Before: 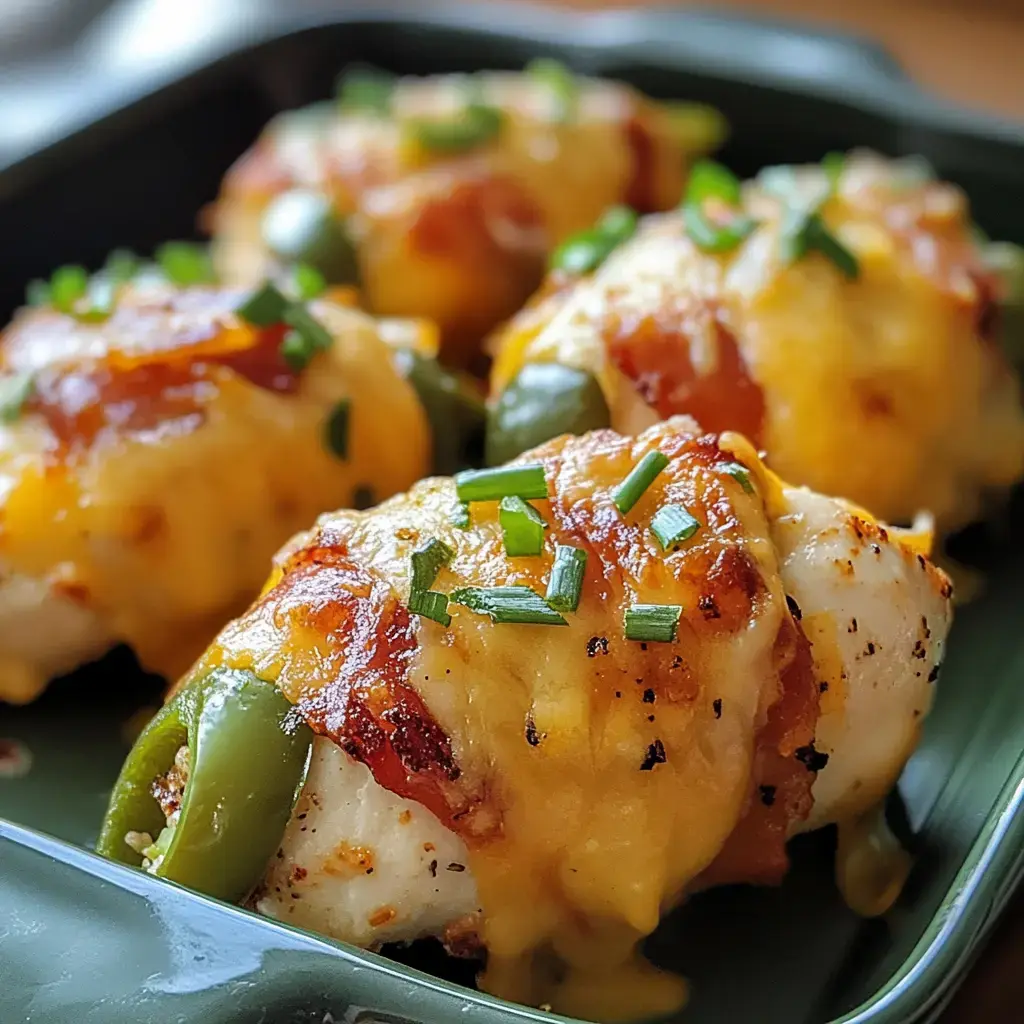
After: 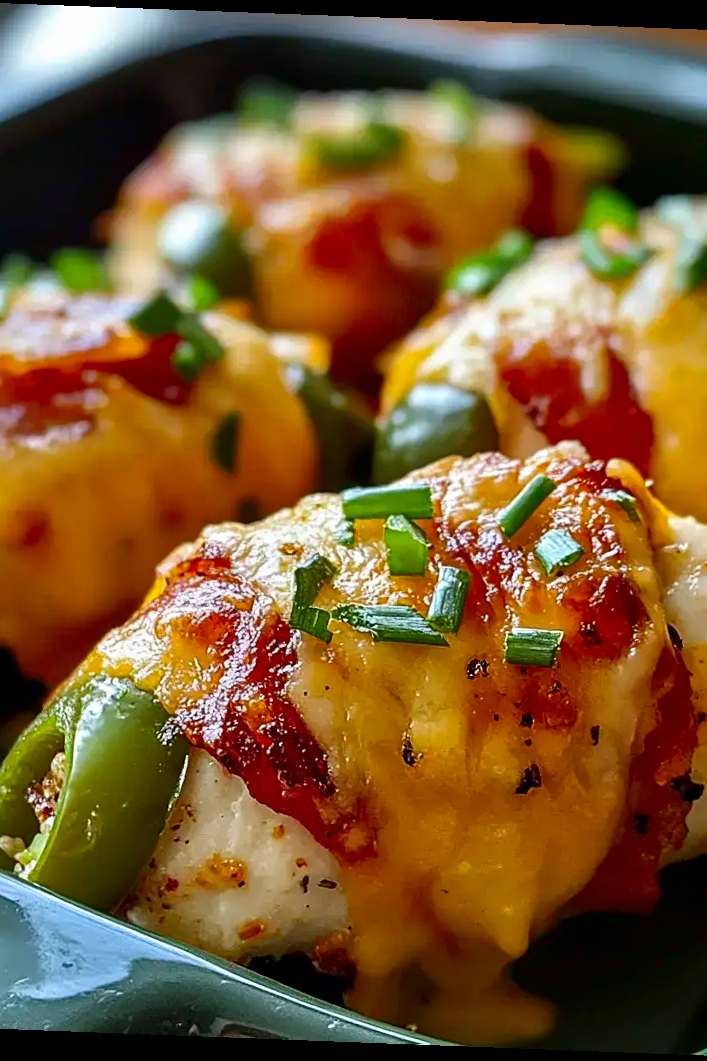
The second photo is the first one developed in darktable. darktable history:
rotate and perspective: rotation 2.17°, automatic cropping off
crop and rotate: left 12.648%, right 20.685%
contrast brightness saturation: contrast 0.13, brightness -0.24, saturation 0.14
tone equalizer: -8 EV 1 EV, -7 EV 1 EV, -6 EV 1 EV, -5 EV 1 EV, -4 EV 1 EV, -3 EV 0.75 EV, -2 EV 0.5 EV, -1 EV 0.25 EV
